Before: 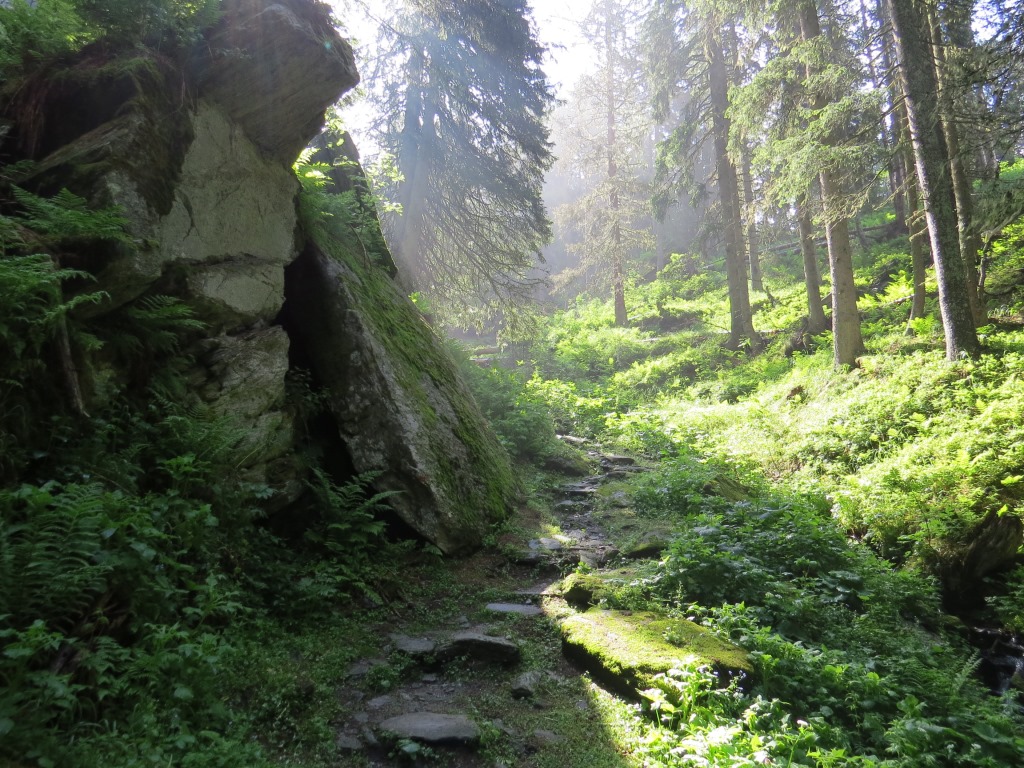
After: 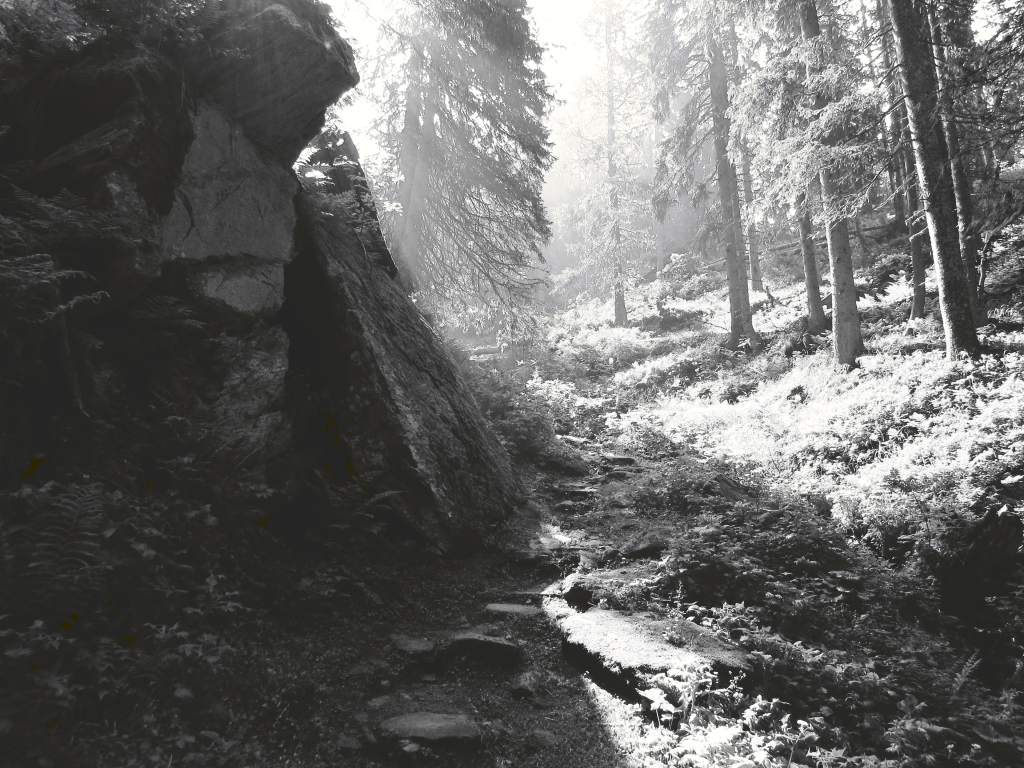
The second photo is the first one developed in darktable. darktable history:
tone curve: curves: ch0 [(0, 0) (0.003, 0.147) (0.011, 0.147) (0.025, 0.147) (0.044, 0.147) (0.069, 0.147) (0.1, 0.15) (0.136, 0.158) (0.177, 0.174) (0.224, 0.198) (0.277, 0.241) (0.335, 0.292) (0.399, 0.361) (0.468, 0.452) (0.543, 0.568) (0.623, 0.679) (0.709, 0.793) (0.801, 0.886) (0.898, 0.966) (1, 1)], preserve colors none
color look up table: target L [100, 89.53, 87.41, 82.17, 71.71, 62.97, 80.24, 61.7, 47.5, 54.24, 32.75, 13.23, 9.263, 200.46, 79.88, 70.73, 65.24, 60.94, 51.75, 44.82, 40.73, 25.32, 27.53, 23.07, 100, 77.34, 81.69, 78.07, 67.74, 76.98, 69.61, 77.71, 81.93, 48.04, 49.37, 45.63, 46.83, 45.09, 40.18, 19.4, 19.87, 11.26, 94.45, 86.7, 84.56, 62.46, 62.97, 47.77, 24.42], target a [-0.652, -0.003, -0.001, 0.001, 0.001, 0.001, 0, 0.001, 0.001, 0.001, 0, -0.133, -1.119, 0, 0, 0.001, 0.001, 0, 0.001, 0, 0.001, 0, 0, 0, -0.652, 0, 0, 0, 0.001, 0, 0, 0, 0.001 ×7, 0, 0, -0.135, -0.291, -0.002, -0.001, 0.001, 0.001, 0.001, 0], target b [8.393, 0.026, 0.002, -0.006, -0.005, -0.005, 0.002, -0.005, -0.005, -0.005, -0.001, 1.693, 15.02, 0, 0.002, -0.005, -0.005, 0.001, -0.005, -0.001, -0.005, -0.001, -0.001, -0.001, 8.393, 0.002, 0.002, 0.002, -0.005, 0.002, 0.002, 0.002, -0.006, -0.005, -0.005, -0.005, -0.007, -0.005, -0.005, -0.001, 0, 1.724, 3.646, 0.025, 0.003, -0.005, -0.005, -0.005, 0.006], num patches 49
